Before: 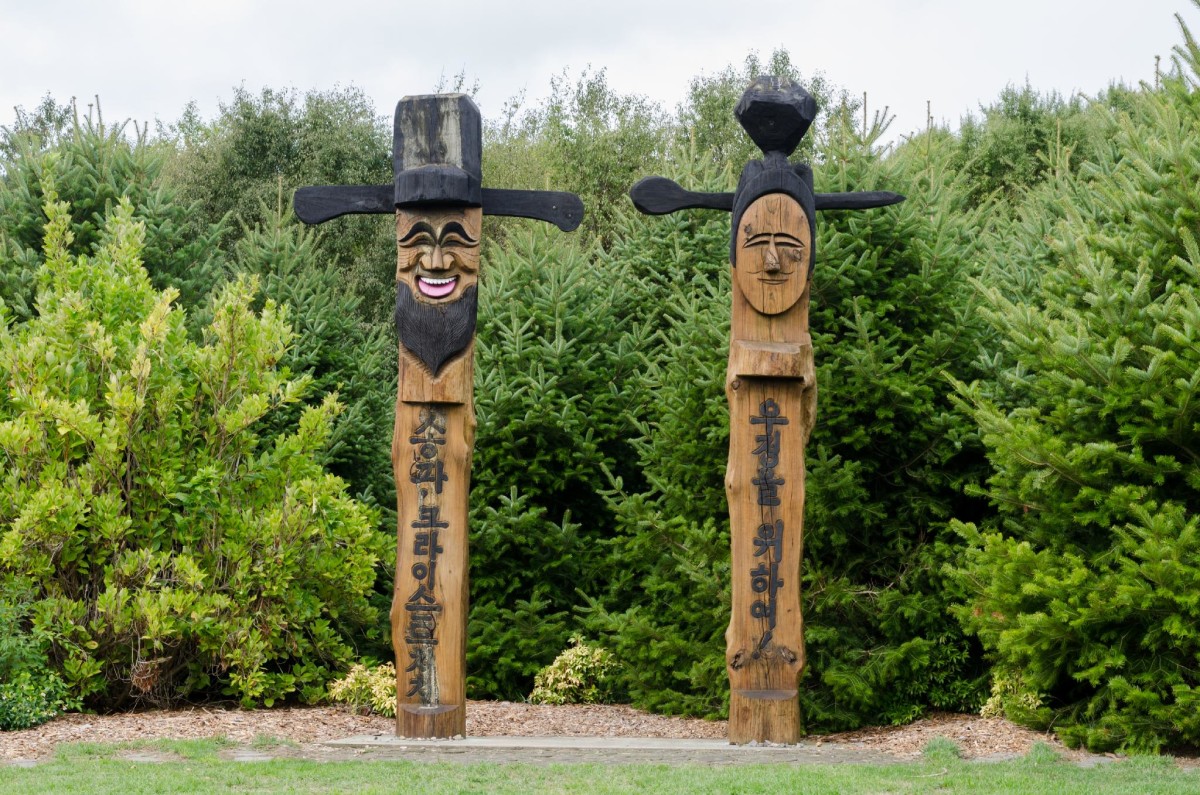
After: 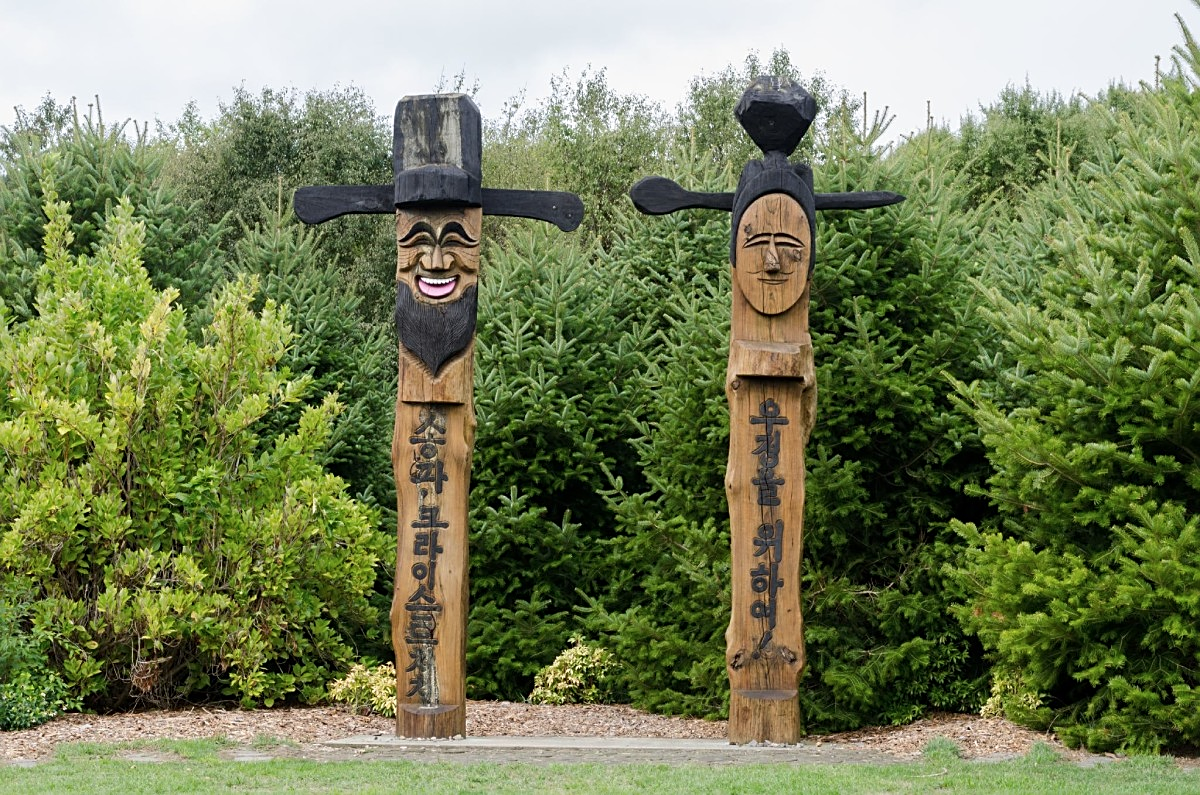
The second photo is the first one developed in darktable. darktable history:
exposure: compensate highlight preservation false
sharpen: on, module defaults
contrast brightness saturation: contrast 0.007, saturation -0.069
